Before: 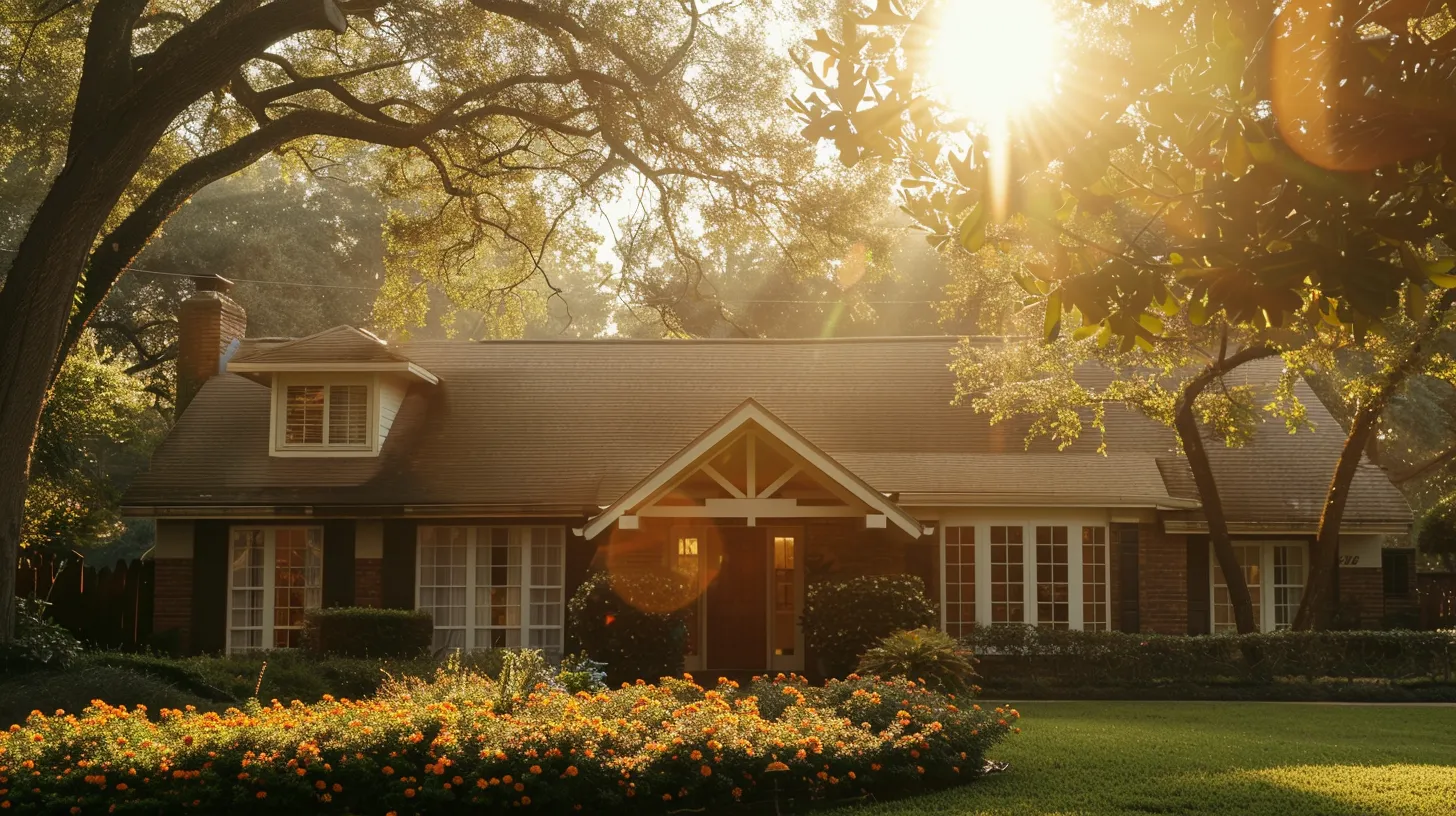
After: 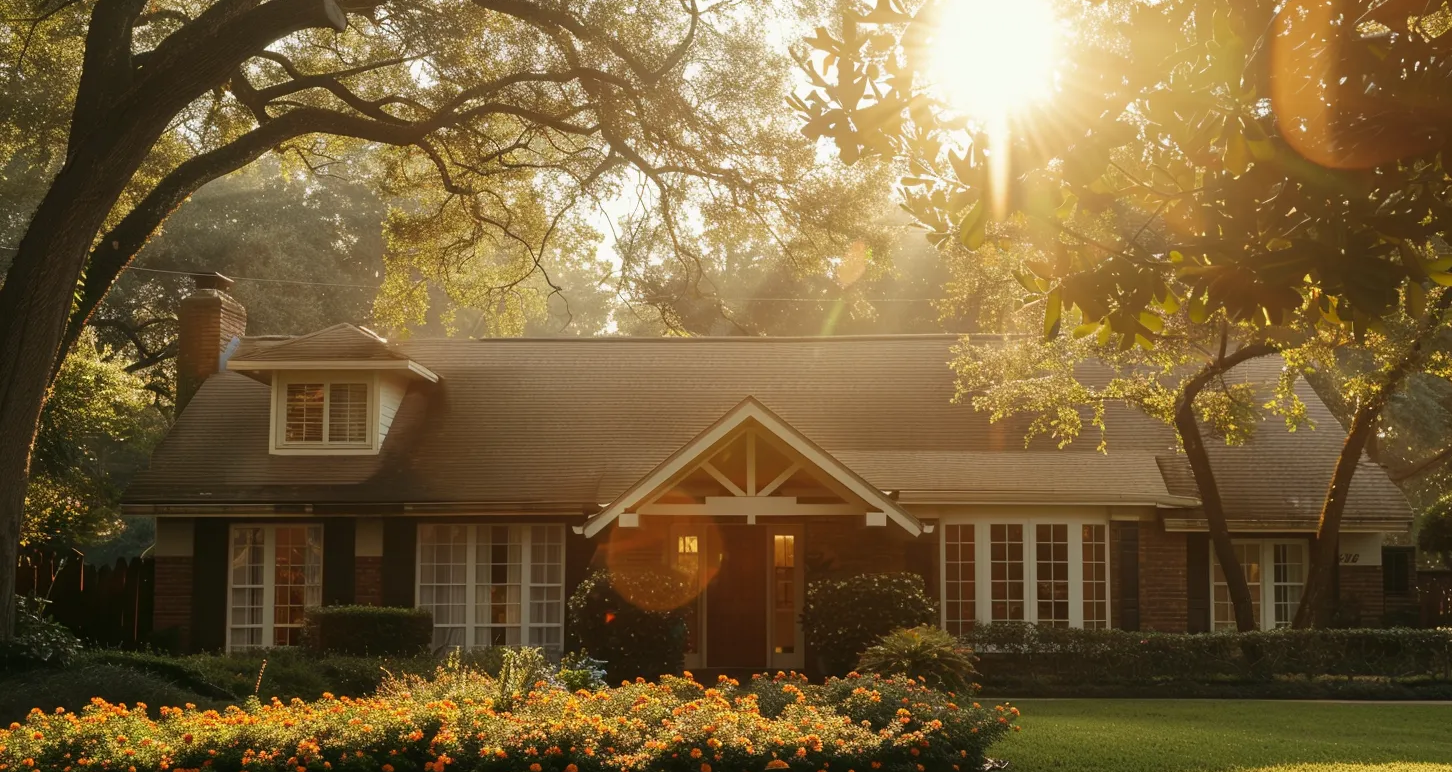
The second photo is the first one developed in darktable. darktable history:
crop: top 0.303%, right 0.264%, bottom 5.075%
